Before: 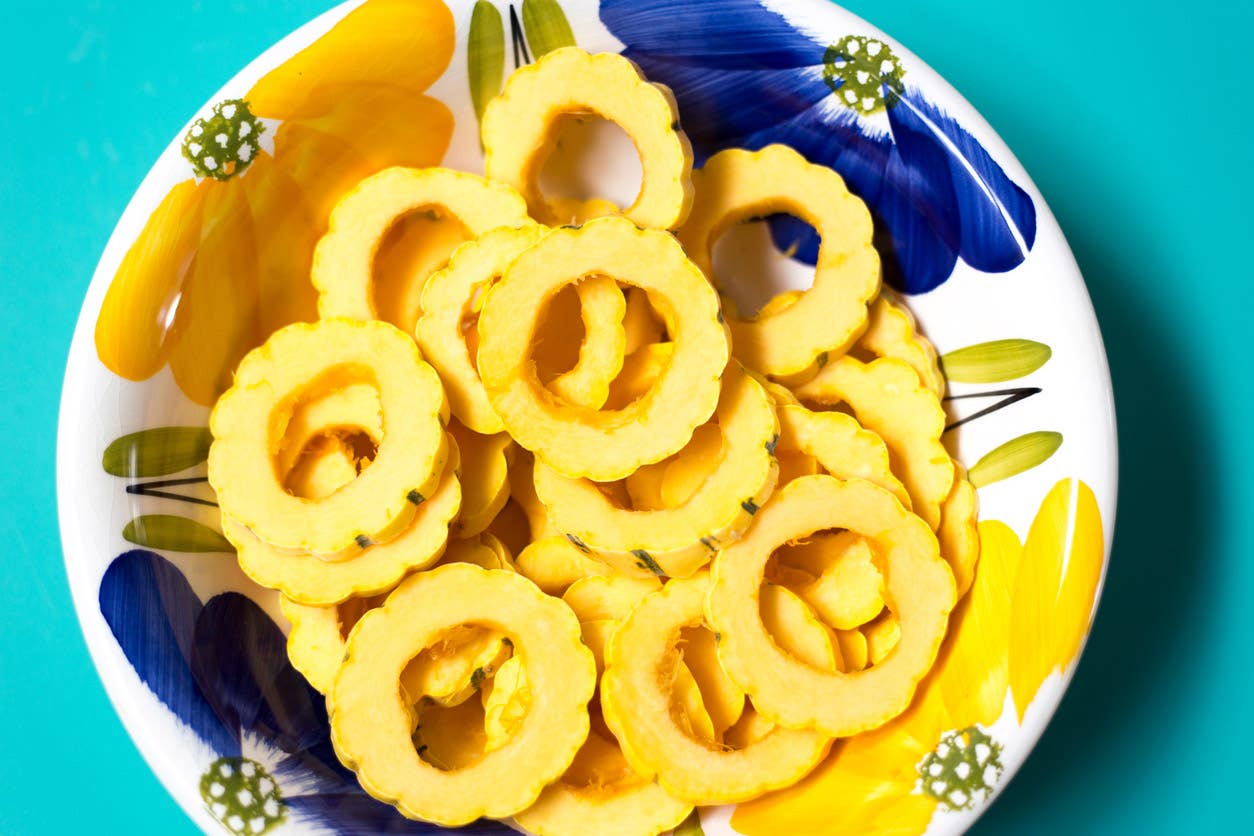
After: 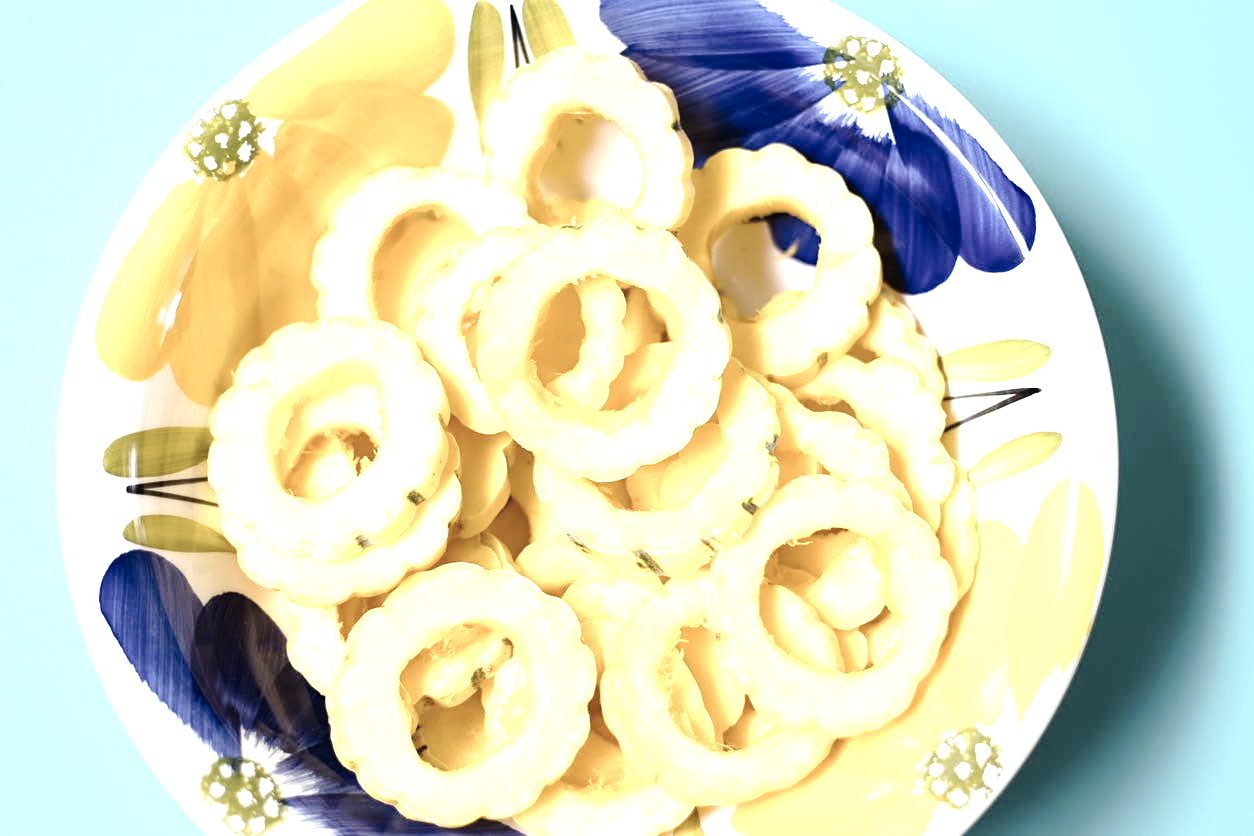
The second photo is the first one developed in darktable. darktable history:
tone curve: curves: ch0 [(0, 0) (0.003, 0.035) (0.011, 0.035) (0.025, 0.035) (0.044, 0.046) (0.069, 0.063) (0.1, 0.084) (0.136, 0.123) (0.177, 0.174) (0.224, 0.232) (0.277, 0.304) (0.335, 0.387) (0.399, 0.476) (0.468, 0.566) (0.543, 0.639) (0.623, 0.714) (0.709, 0.776) (0.801, 0.851) (0.898, 0.921) (1, 1)], preserve colors none
color contrast: green-magenta contrast 0.8, blue-yellow contrast 1.1, unbound 0
color correction: saturation 0.57
exposure: exposure 1.223 EV, compensate highlight preservation false
sharpen: amount 0.2
